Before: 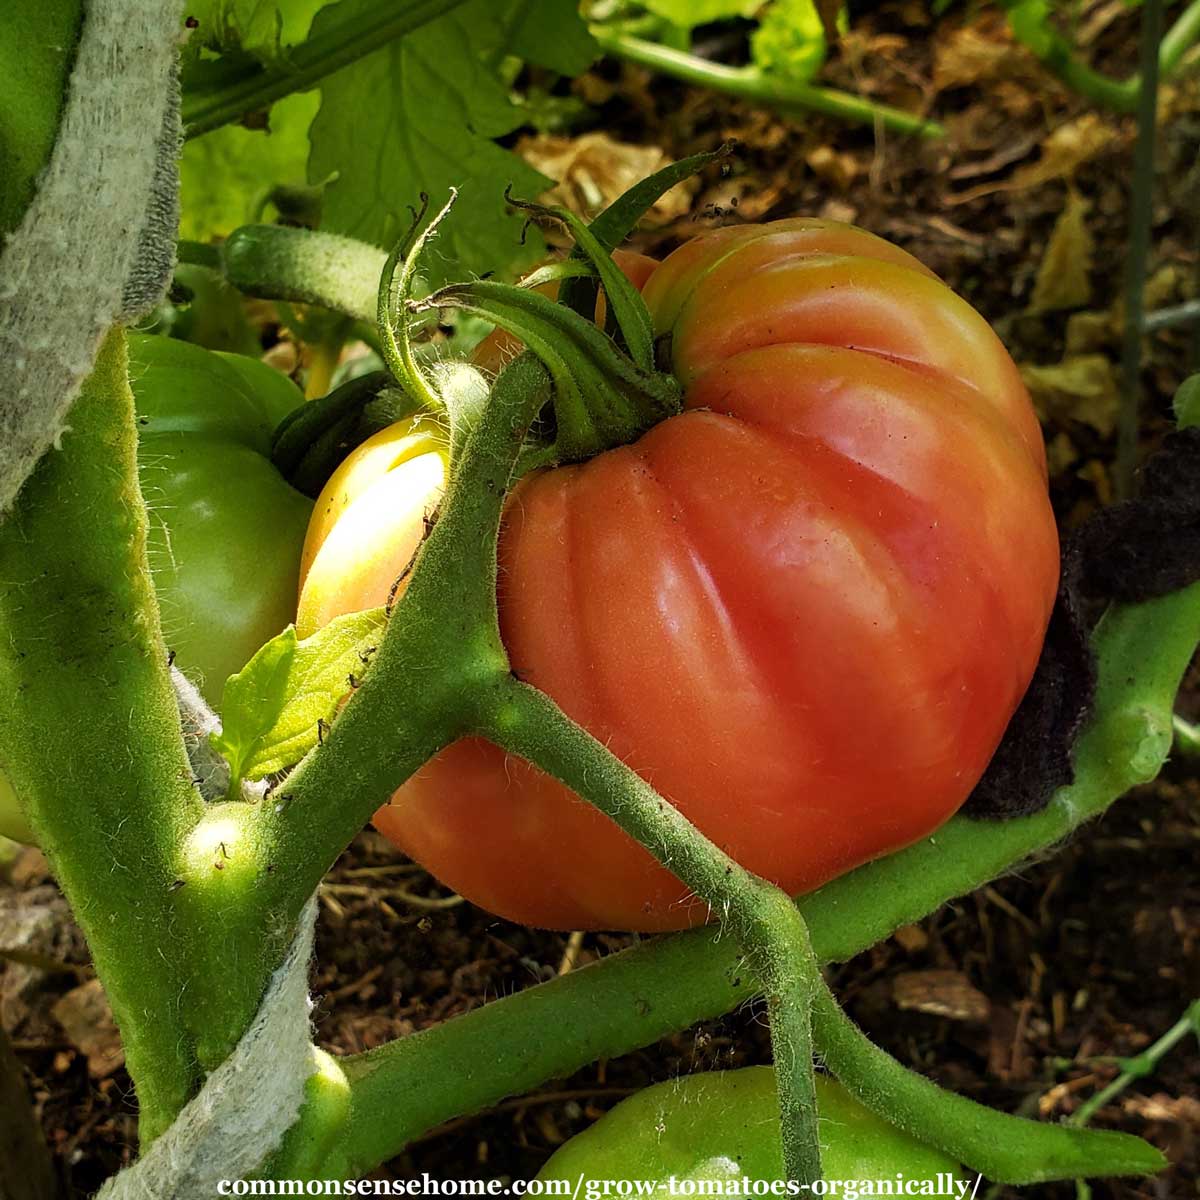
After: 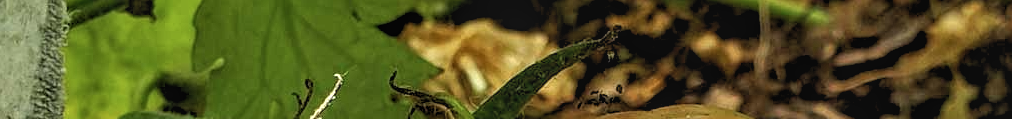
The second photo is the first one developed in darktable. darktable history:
crop and rotate: left 9.644%, top 9.491%, right 6.021%, bottom 80.509%
local contrast: on, module defaults
contrast brightness saturation: contrast -0.1, saturation -0.1
rgb levels: levels [[0.01, 0.419, 0.839], [0, 0.5, 1], [0, 0.5, 1]]
sharpen: radius 1.272, amount 0.305, threshold 0
